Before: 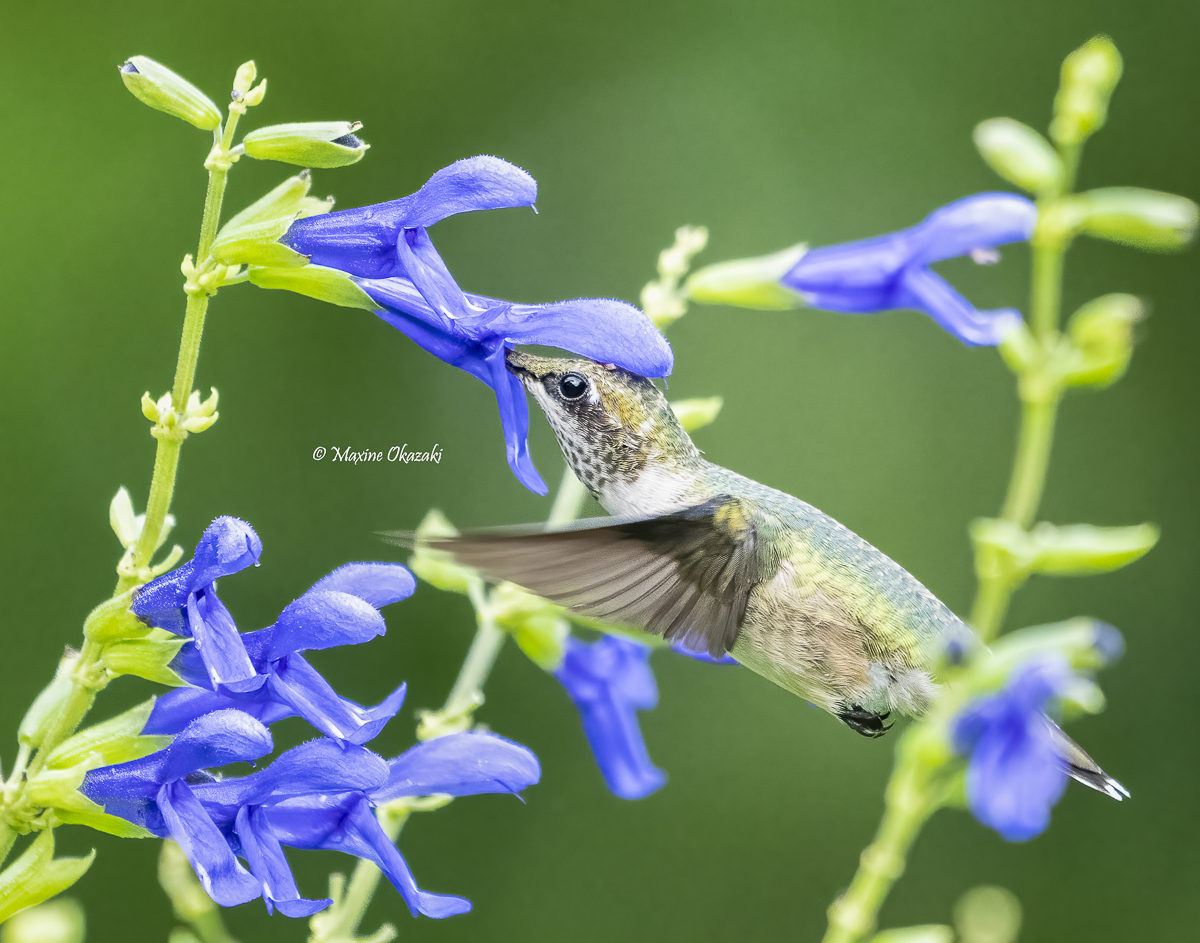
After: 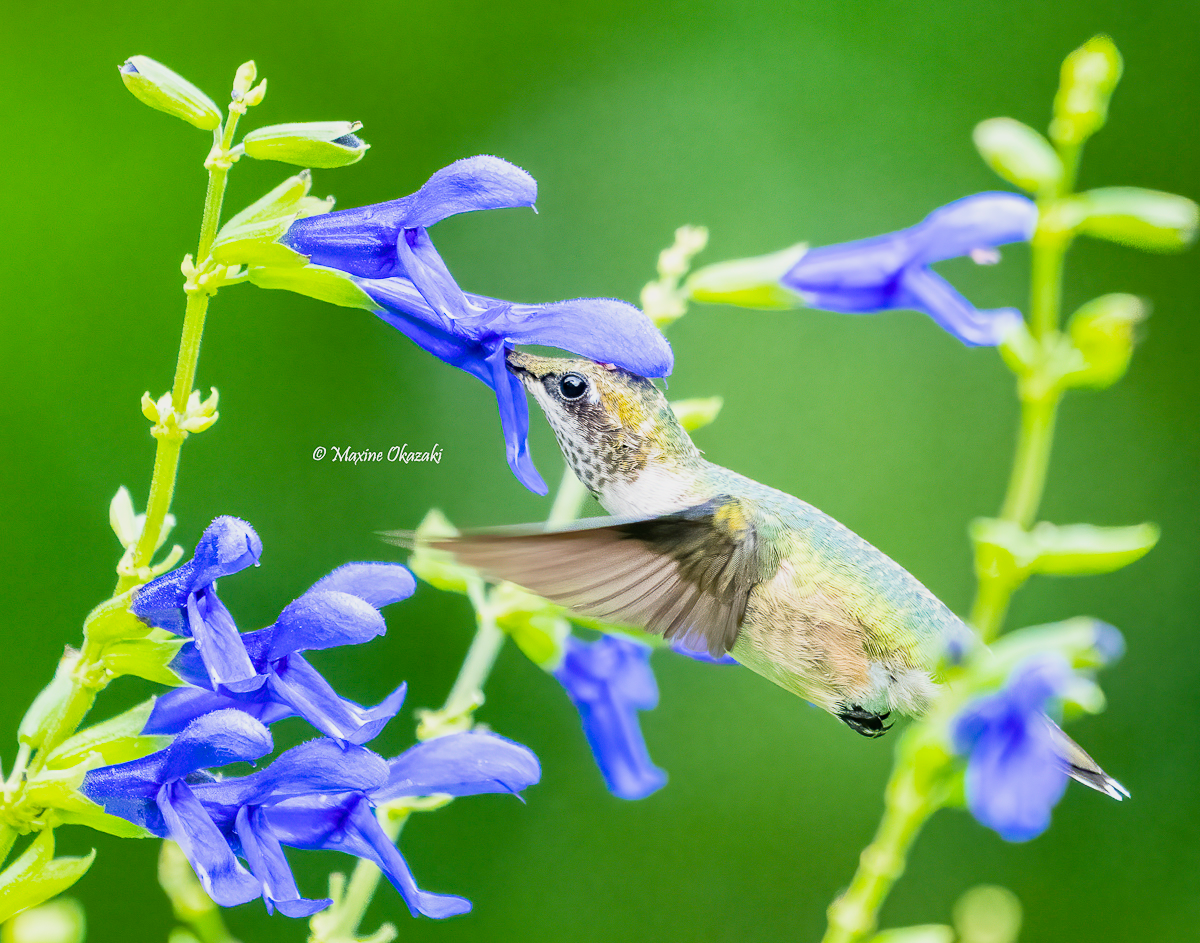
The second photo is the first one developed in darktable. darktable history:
color balance rgb: perceptual saturation grading › global saturation 20%, global vibrance 20%
exposure: black level correction 0, exposure 0.68 EV, compensate exposure bias true, compensate highlight preservation false
filmic rgb: hardness 4.17
